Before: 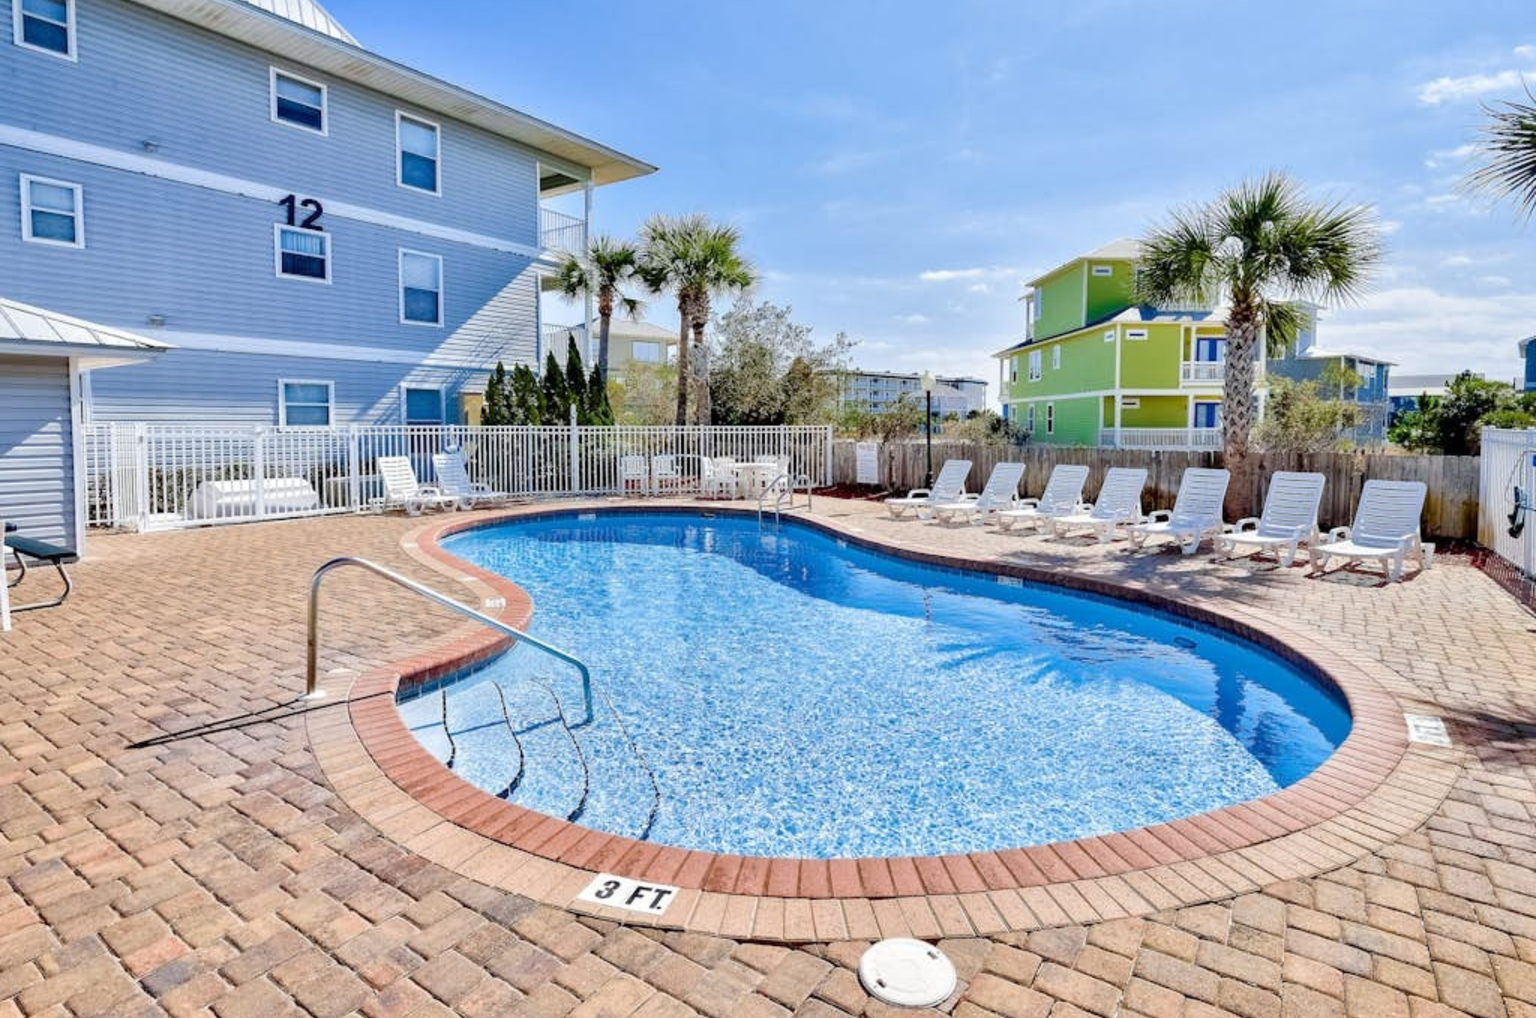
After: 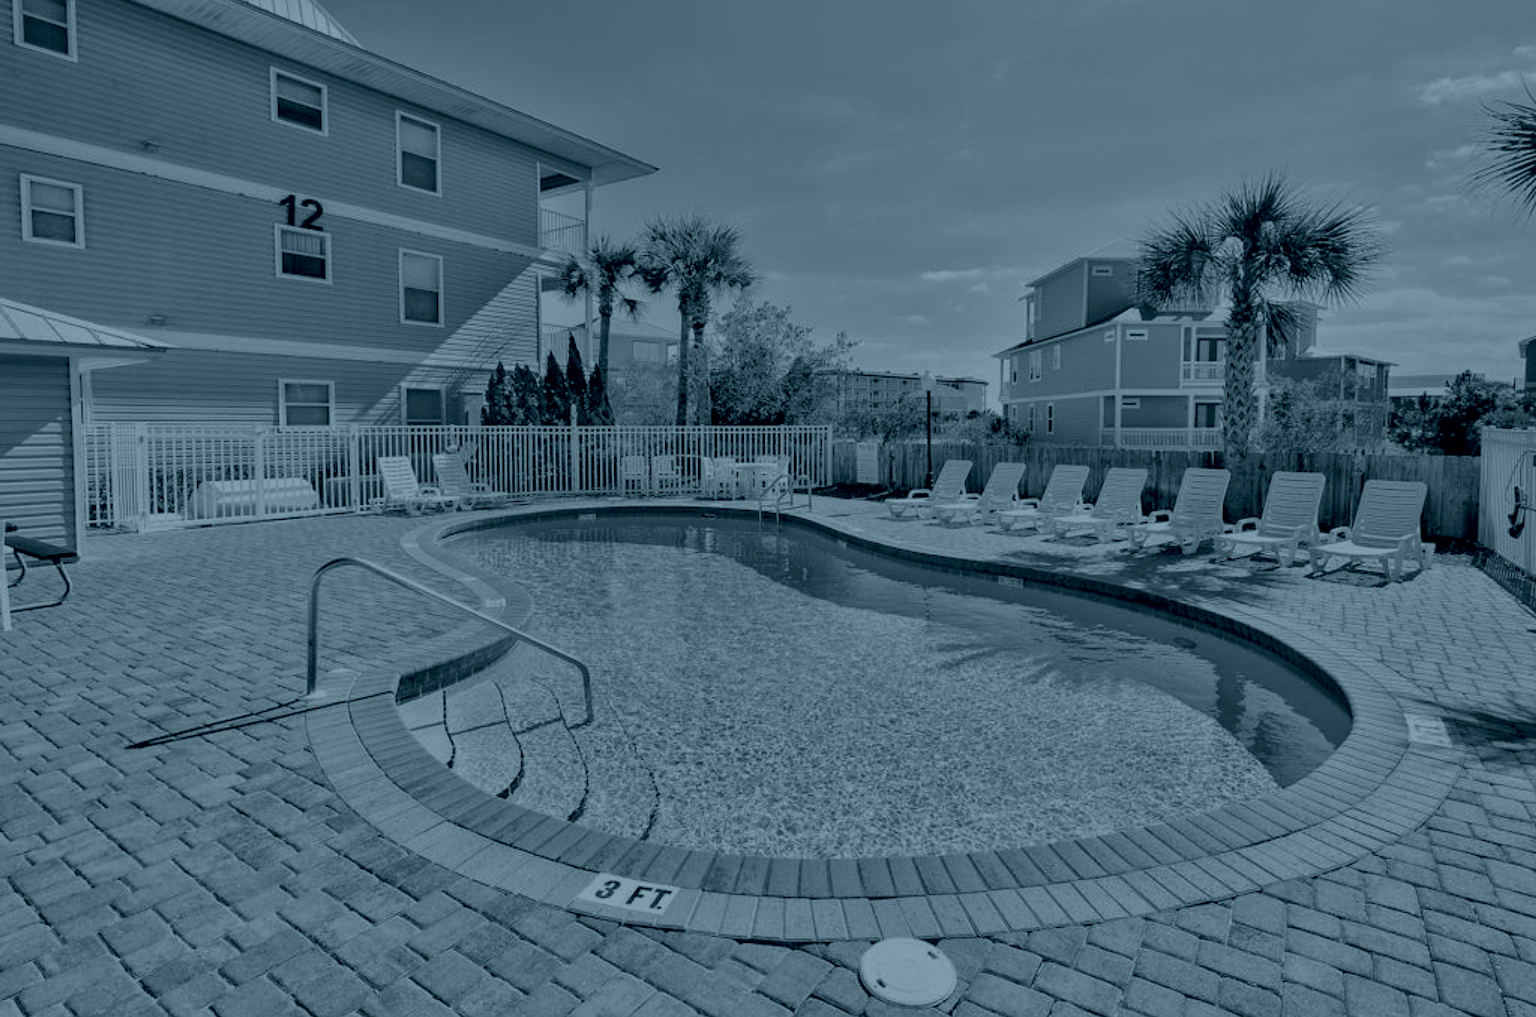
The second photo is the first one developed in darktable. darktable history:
colorize: hue 194.4°, saturation 29%, source mix 61.75%, lightness 3.98%, version 1
exposure: exposure 0.507 EV, compensate highlight preservation false
base curve: preserve colors none
sharpen: amount 0.2
